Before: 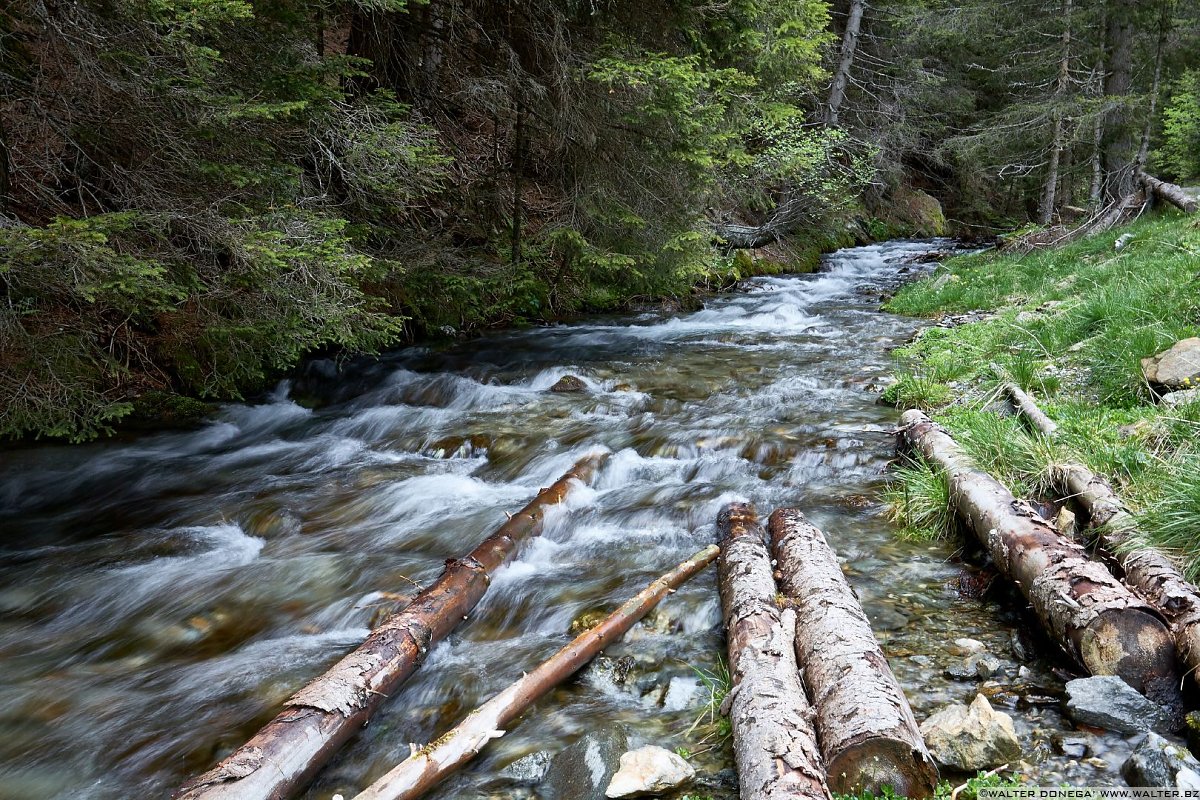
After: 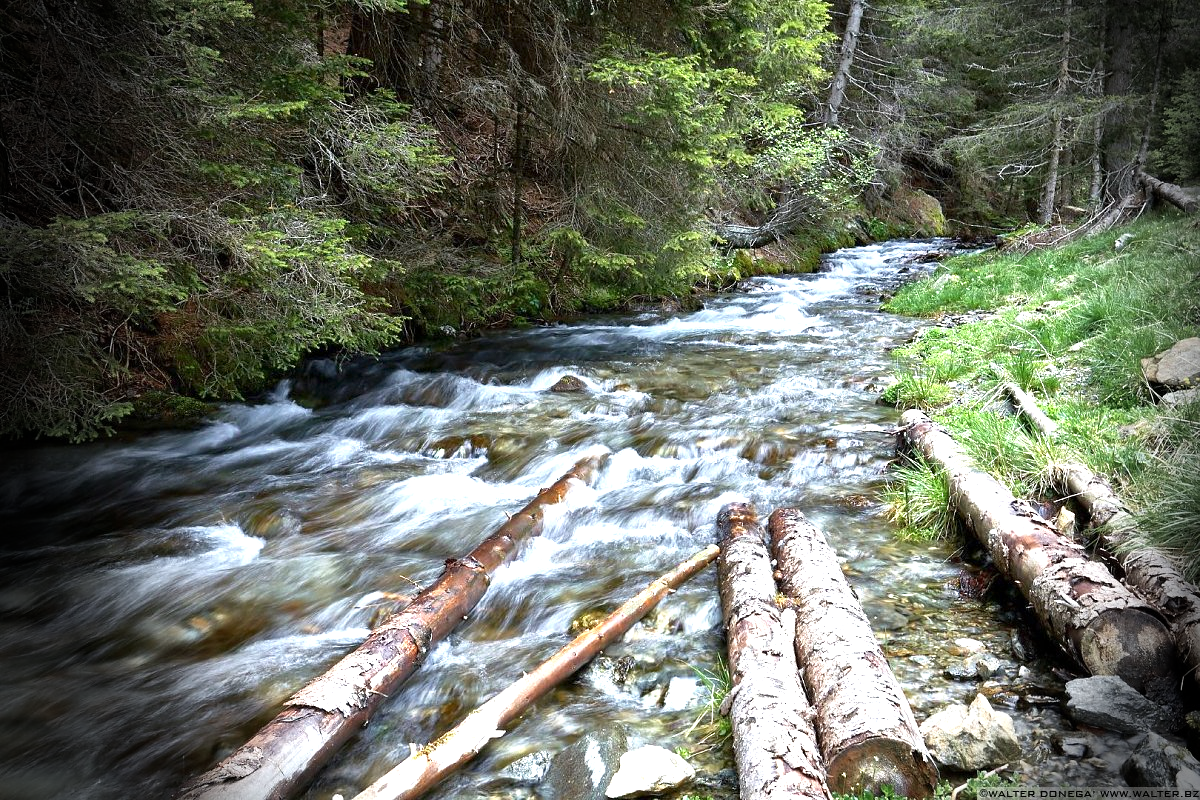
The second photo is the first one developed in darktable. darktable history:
exposure: exposure 0.999 EV, compensate highlight preservation false
vignetting: fall-off start 76.42%, fall-off radius 27.36%, brightness -0.872, center (0.037, -0.09), width/height ratio 0.971
